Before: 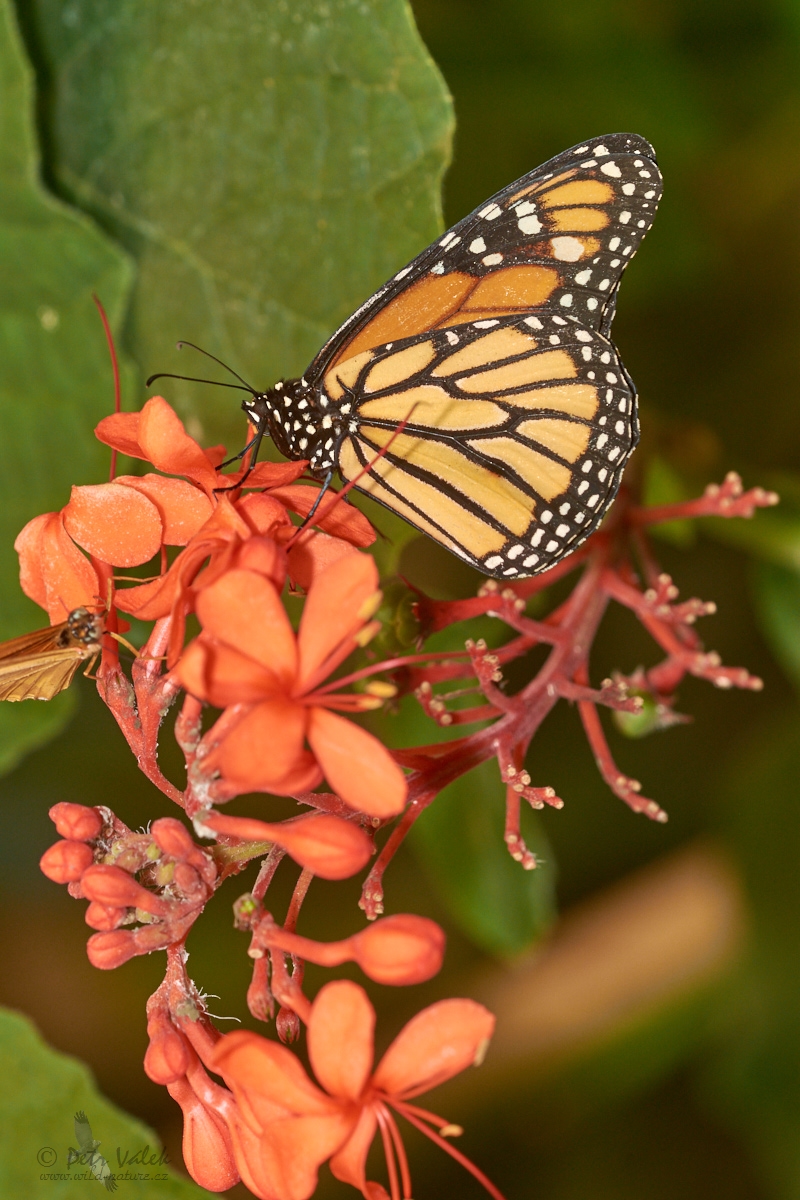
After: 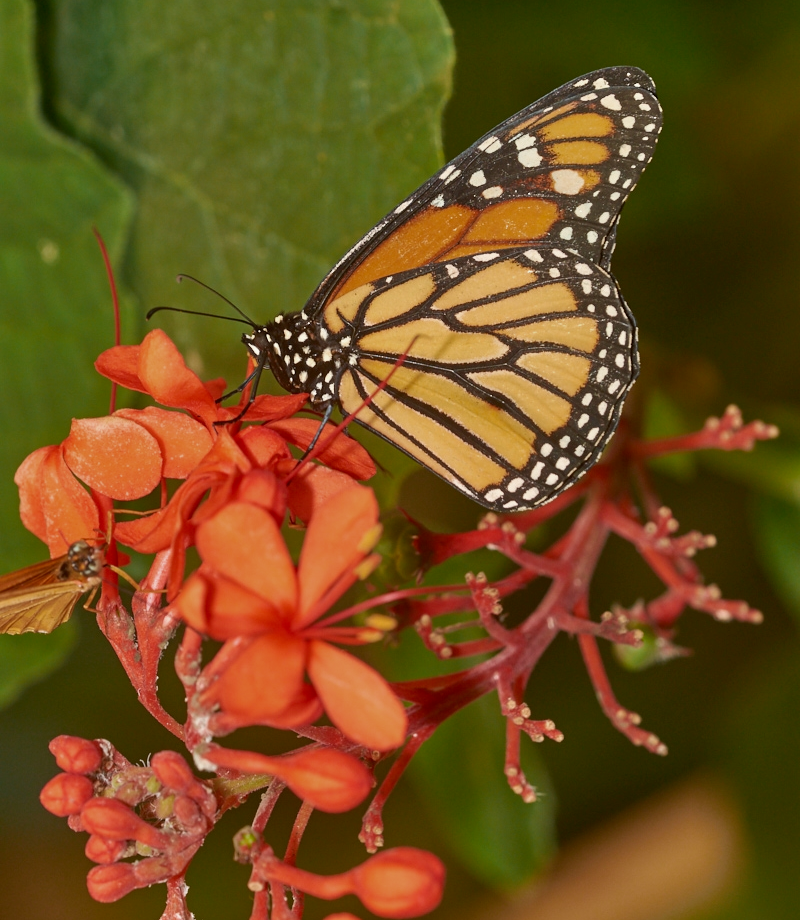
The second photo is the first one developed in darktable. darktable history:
crop: top 5.667%, bottom 17.637%
color zones: curves: ch0 [(0, 0.425) (0.143, 0.422) (0.286, 0.42) (0.429, 0.419) (0.571, 0.419) (0.714, 0.42) (0.857, 0.422) (1, 0.425)]
